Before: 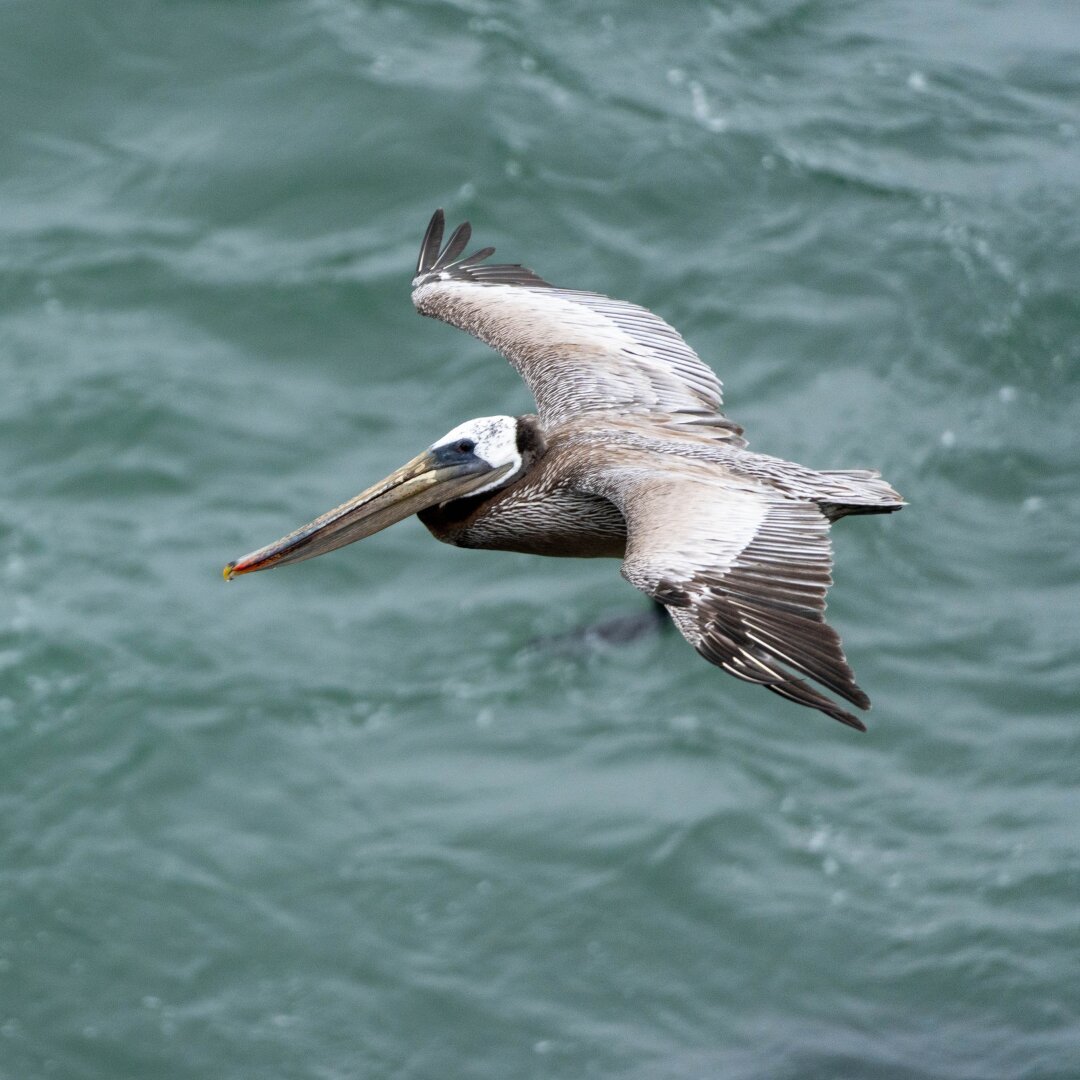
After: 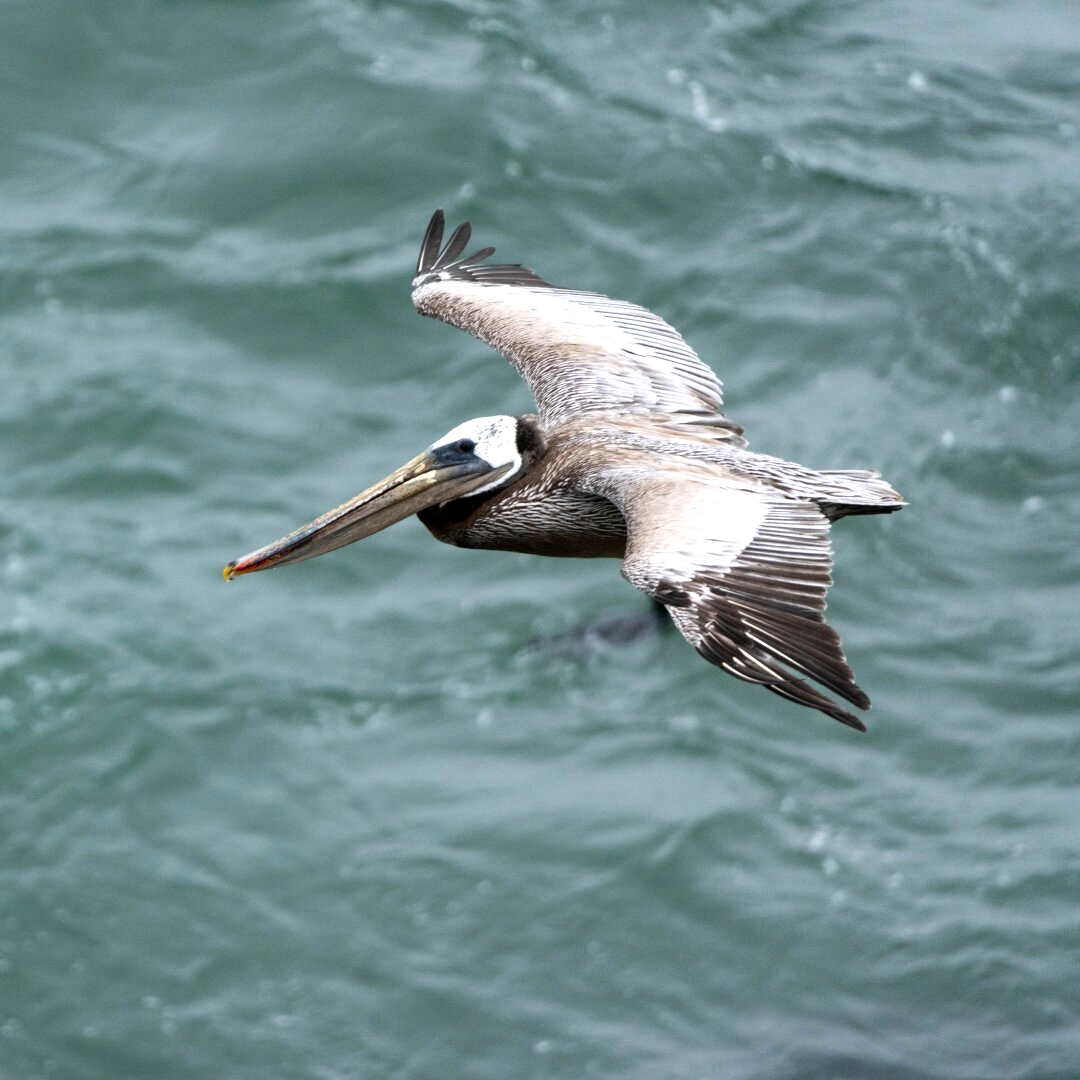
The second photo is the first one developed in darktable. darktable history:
tone equalizer: -8 EV -0.443 EV, -7 EV -0.398 EV, -6 EV -0.355 EV, -5 EV -0.196 EV, -3 EV 0.19 EV, -2 EV 0.324 EV, -1 EV 0.391 EV, +0 EV 0.39 EV, edges refinement/feathering 500, mask exposure compensation -1.57 EV, preserve details no
